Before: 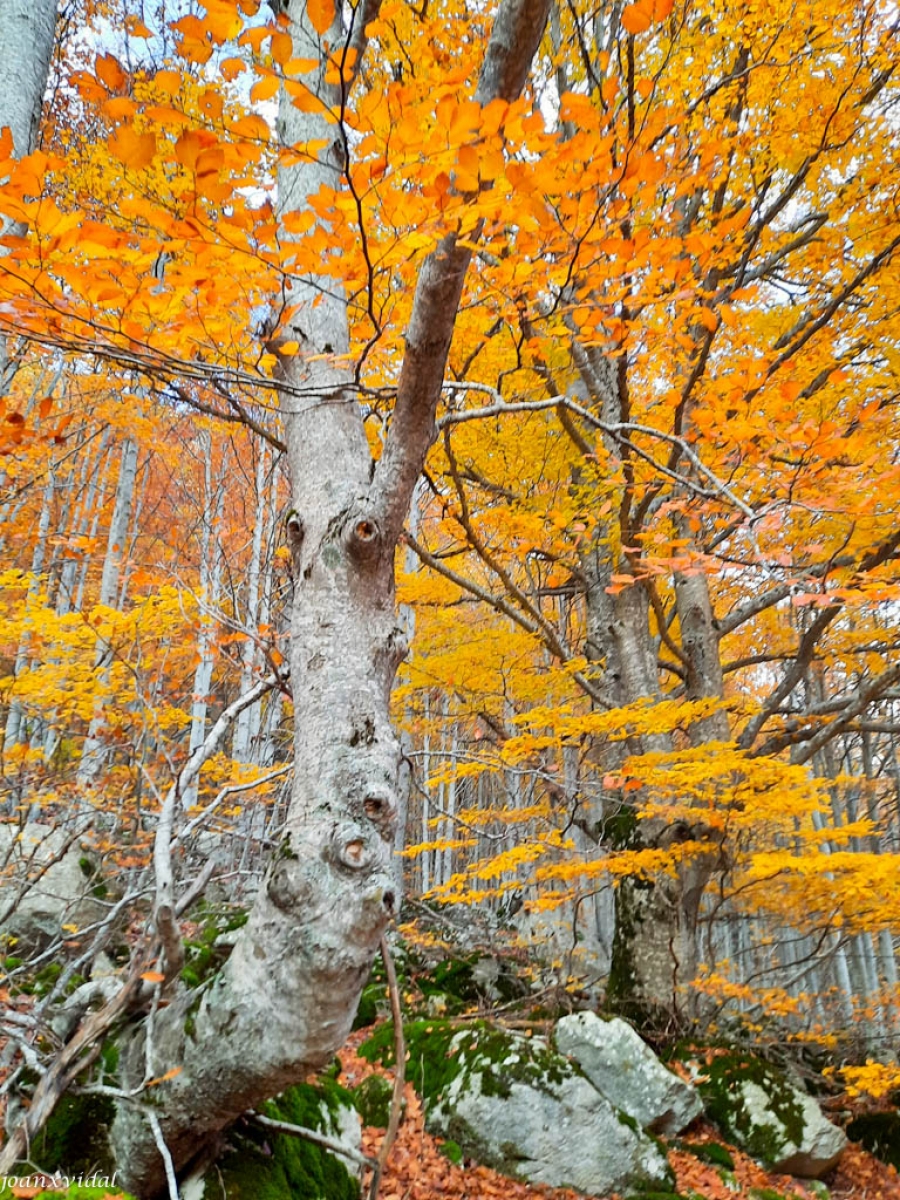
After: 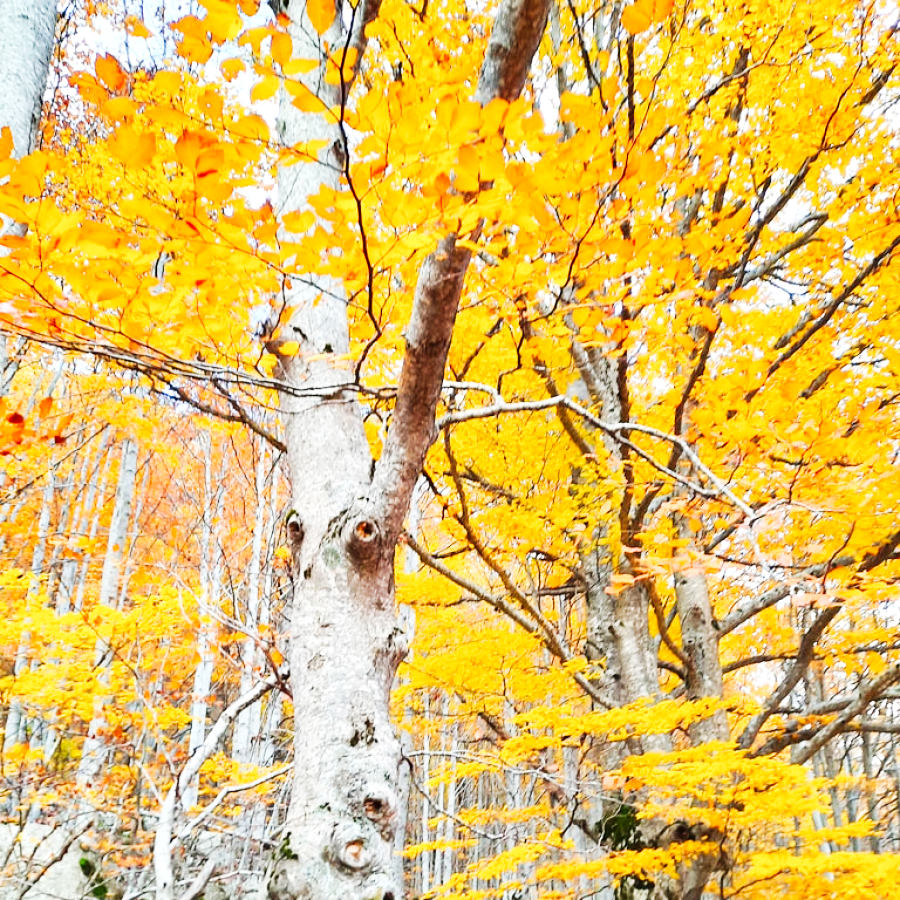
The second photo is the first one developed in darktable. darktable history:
exposure: exposure 0.601 EV, compensate highlight preservation false
tone curve: curves: ch0 [(0, 0.003) (0.044, 0.032) (0.12, 0.089) (0.197, 0.168) (0.281, 0.273) (0.468, 0.548) (0.588, 0.71) (0.701, 0.815) (0.86, 0.922) (1, 0.982)]; ch1 [(0, 0) (0.247, 0.215) (0.433, 0.382) (0.466, 0.426) (0.493, 0.481) (0.501, 0.5) (0.517, 0.524) (0.557, 0.582) (0.598, 0.651) (0.671, 0.735) (0.796, 0.85) (1, 1)]; ch2 [(0, 0) (0.249, 0.216) (0.357, 0.317) (0.448, 0.432) (0.478, 0.492) (0.498, 0.499) (0.517, 0.53) (0.537, 0.57) (0.569, 0.623) (0.61, 0.663) (0.706, 0.75) (0.808, 0.809) (0.991, 0.968)], preserve colors none
crop: bottom 24.934%
